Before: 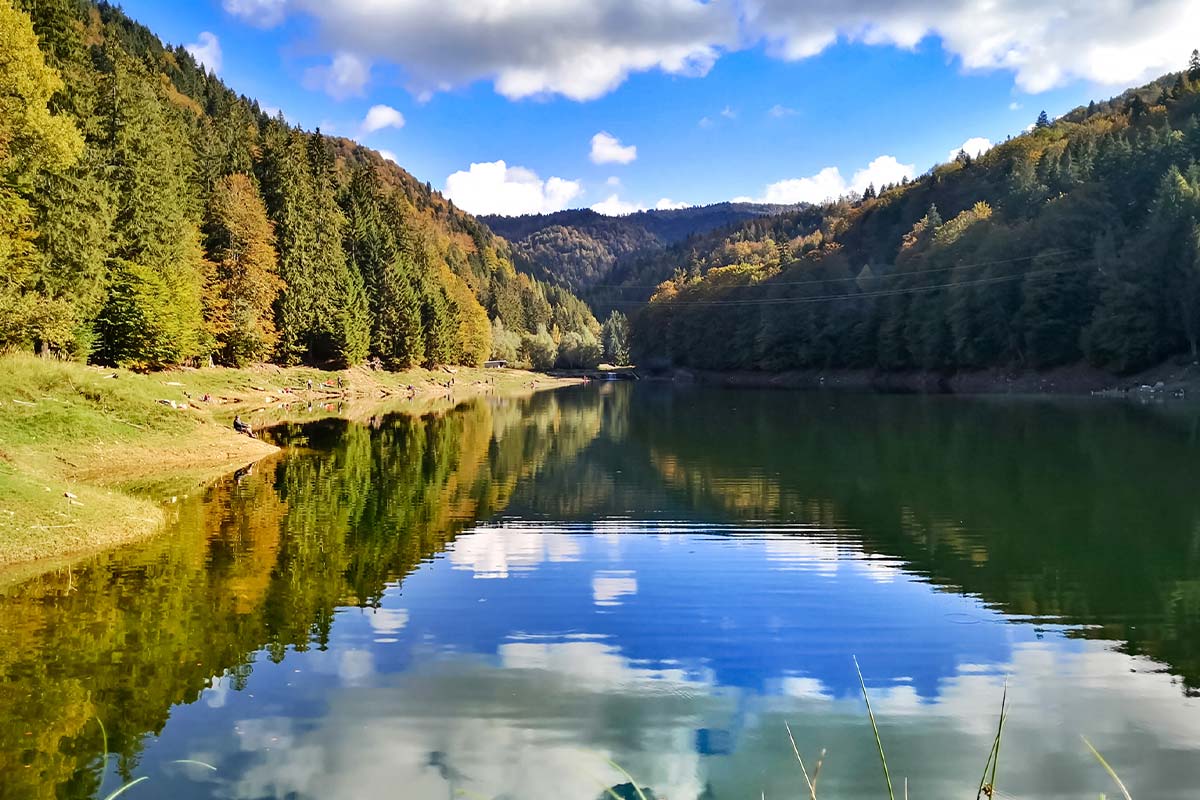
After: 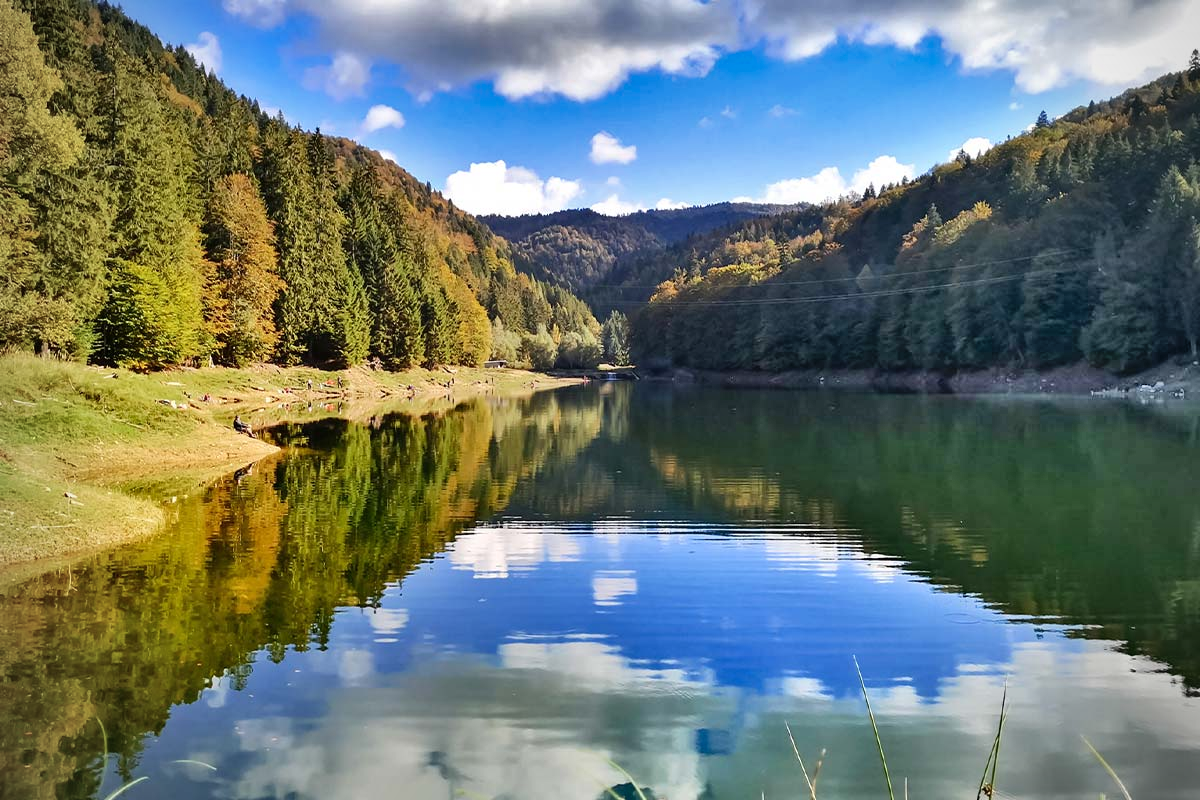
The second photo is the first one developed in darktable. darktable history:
vignetting: fall-off radius 60.92%
shadows and highlights: shadows 75, highlights -60.85, soften with gaussian
